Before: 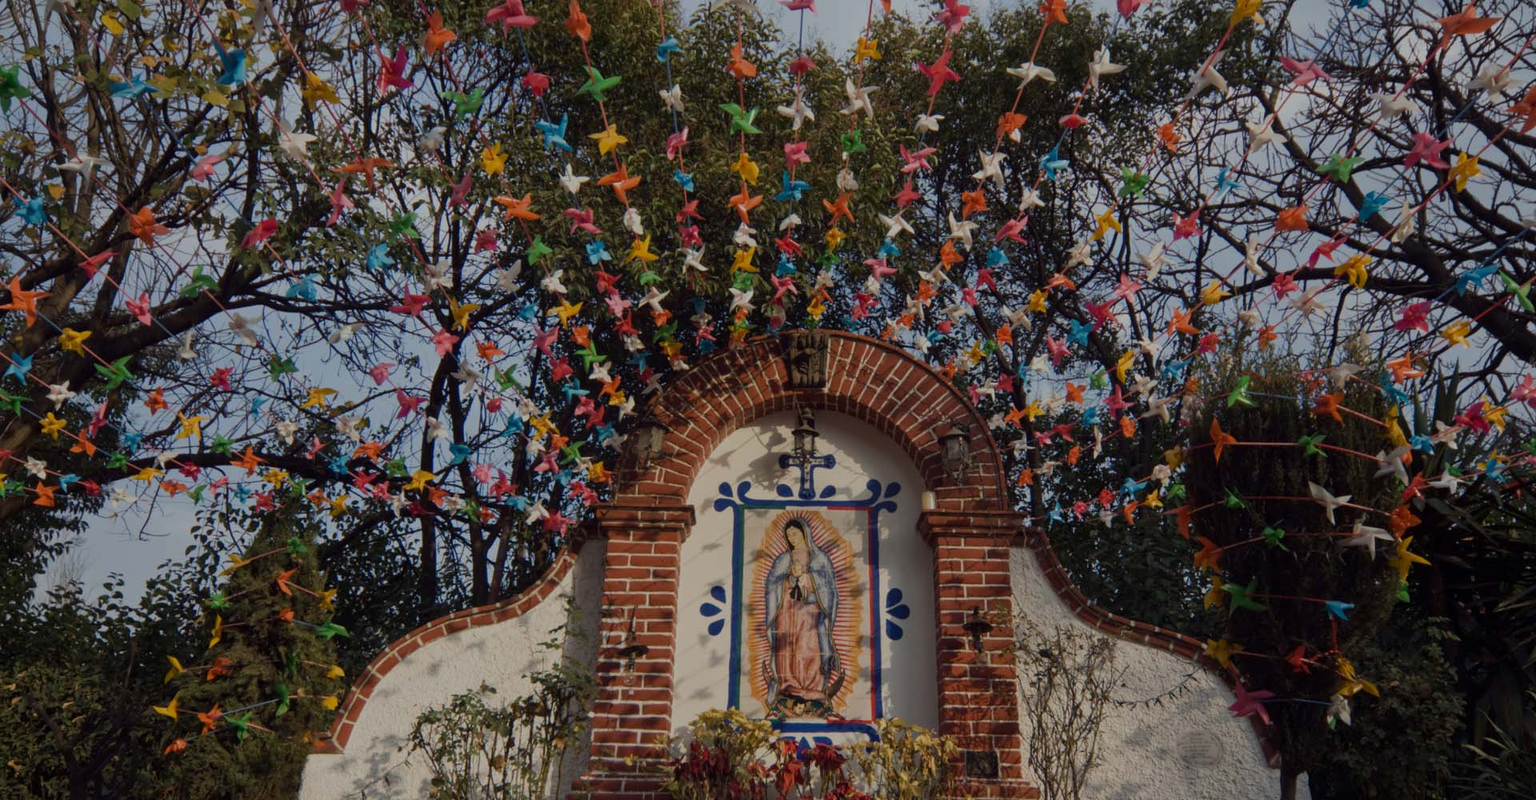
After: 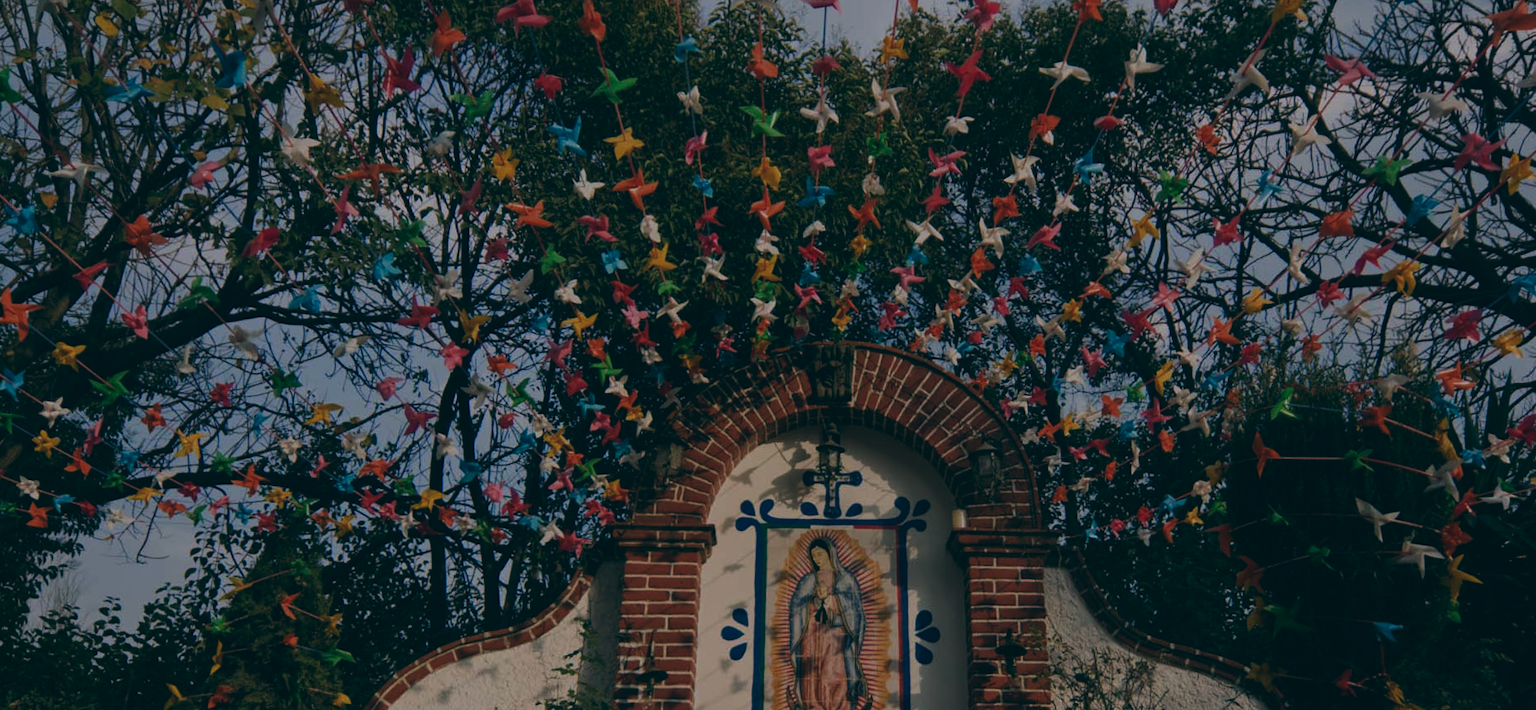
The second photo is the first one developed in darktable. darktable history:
color balance: lift [1.016, 0.983, 1, 1.017], gamma [0.78, 1.018, 1.043, 0.957], gain [0.786, 1.063, 0.937, 1.017], input saturation 118.26%, contrast 13.43%, contrast fulcrum 21.62%, output saturation 82.76%
crop and rotate: angle 0.2°, left 0.275%, right 3.127%, bottom 14.18%
